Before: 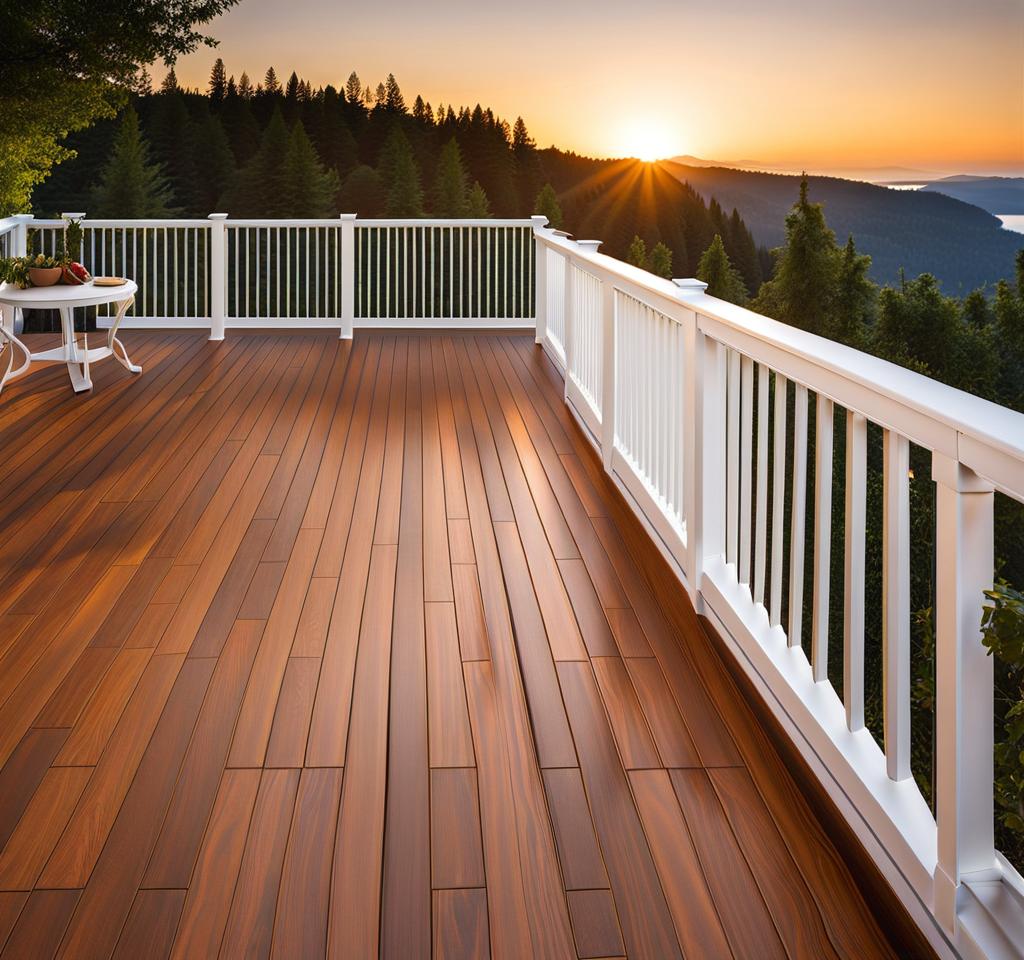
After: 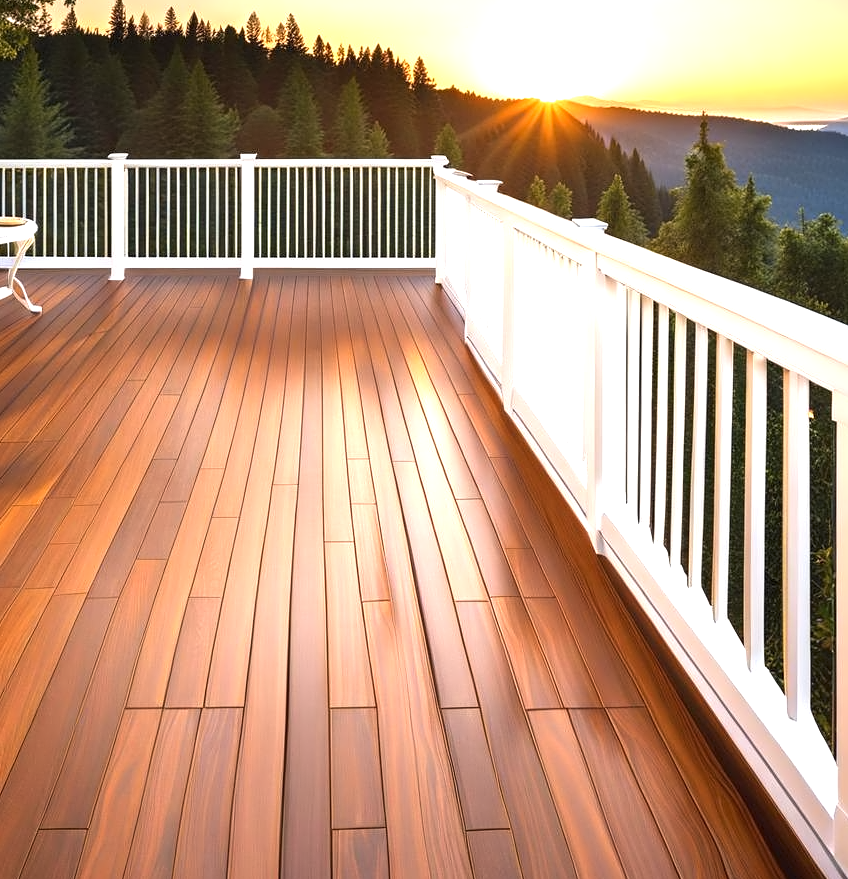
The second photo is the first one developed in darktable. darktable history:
crop: left 9.807%, top 6.259%, right 7.334%, bottom 2.177%
contrast equalizer: y [[0.5 ×4, 0.524, 0.59], [0.5 ×6], [0.5 ×6], [0, 0, 0, 0.01, 0.045, 0.012], [0, 0, 0, 0.044, 0.195, 0.131]]
exposure: black level correction 0, exposure 1.1 EV, compensate highlight preservation false
